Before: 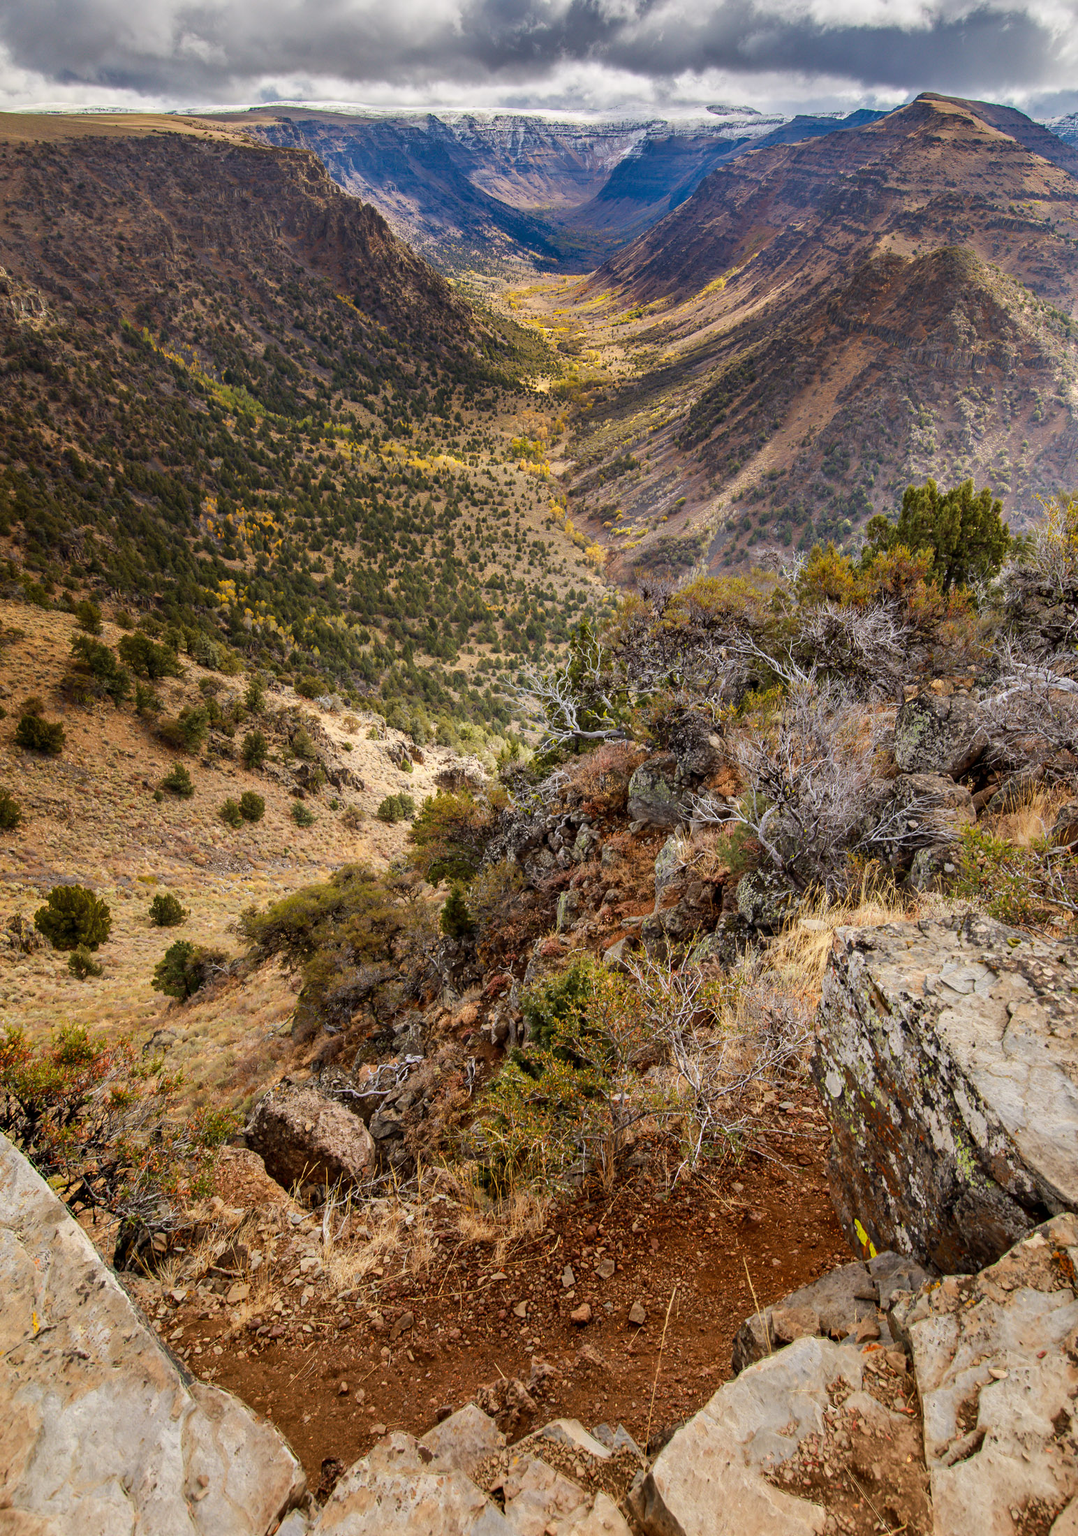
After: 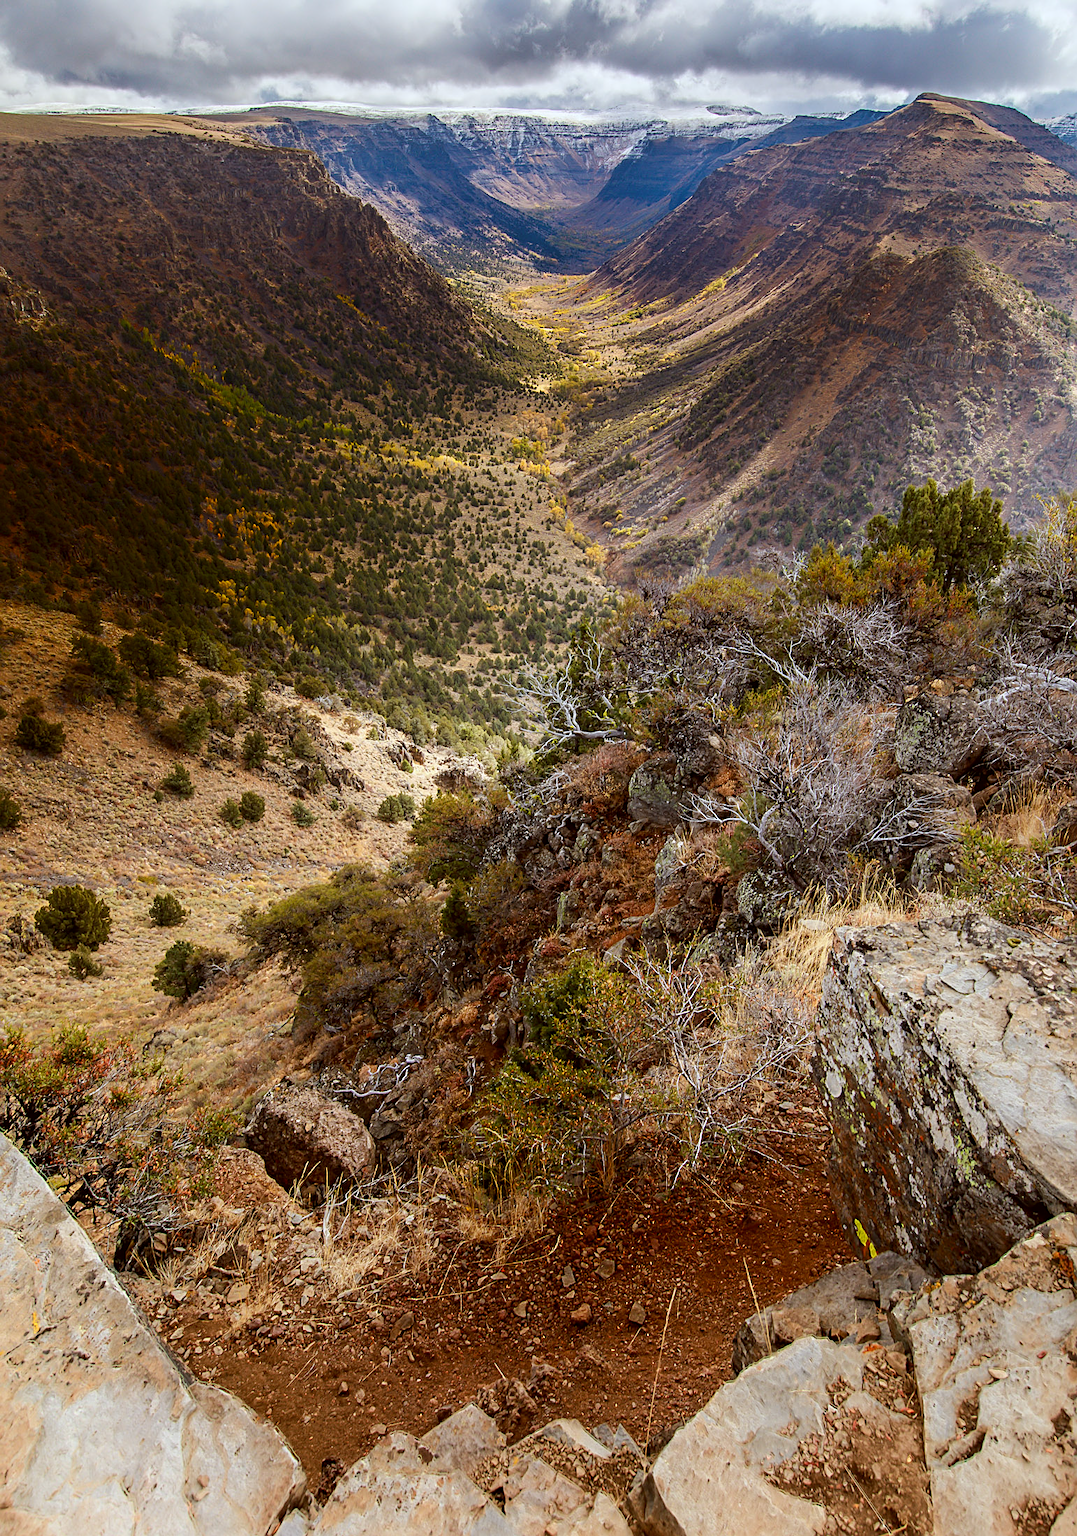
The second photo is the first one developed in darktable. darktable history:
shadows and highlights: shadows -89.15, highlights 88.88, soften with gaussian
color correction: highlights a* -3.36, highlights b* -6.11, shadows a* 3.15, shadows b* 5.48
sharpen: on, module defaults
